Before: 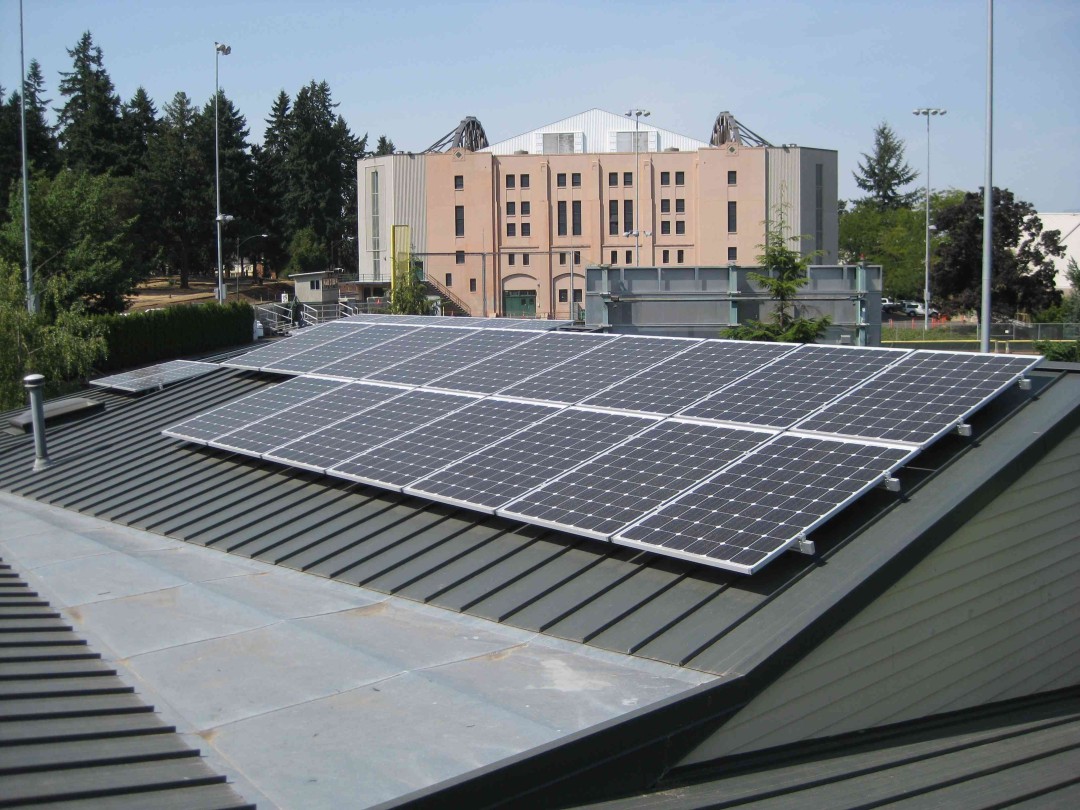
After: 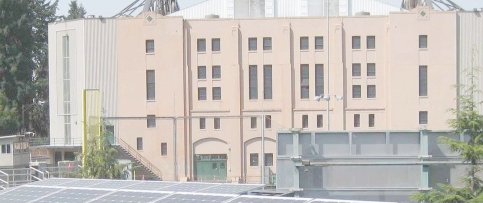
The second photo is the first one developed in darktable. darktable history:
crop: left 28.64%, top 16.832%, right 26.637%, bottom 58.055%
